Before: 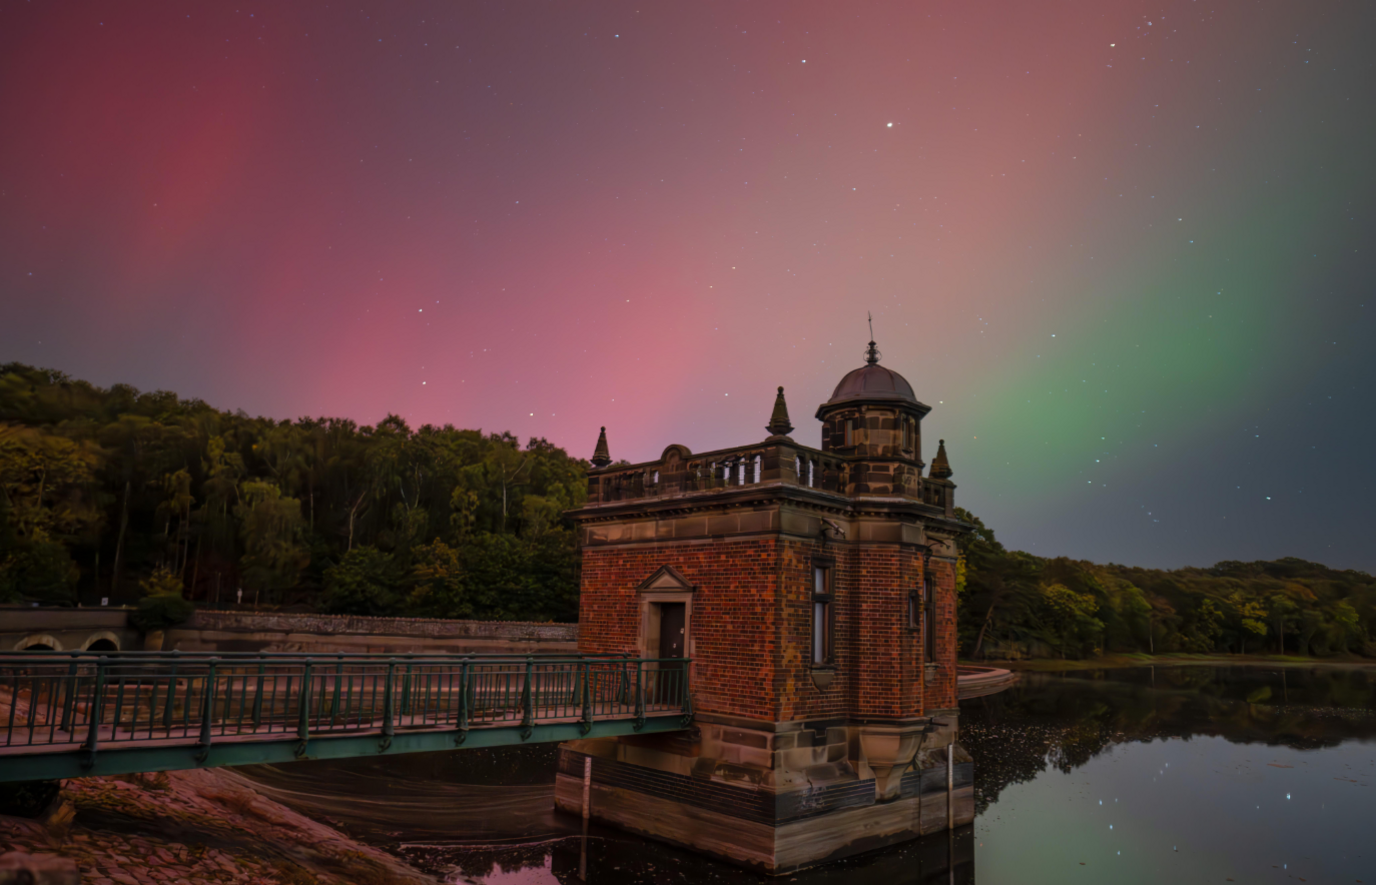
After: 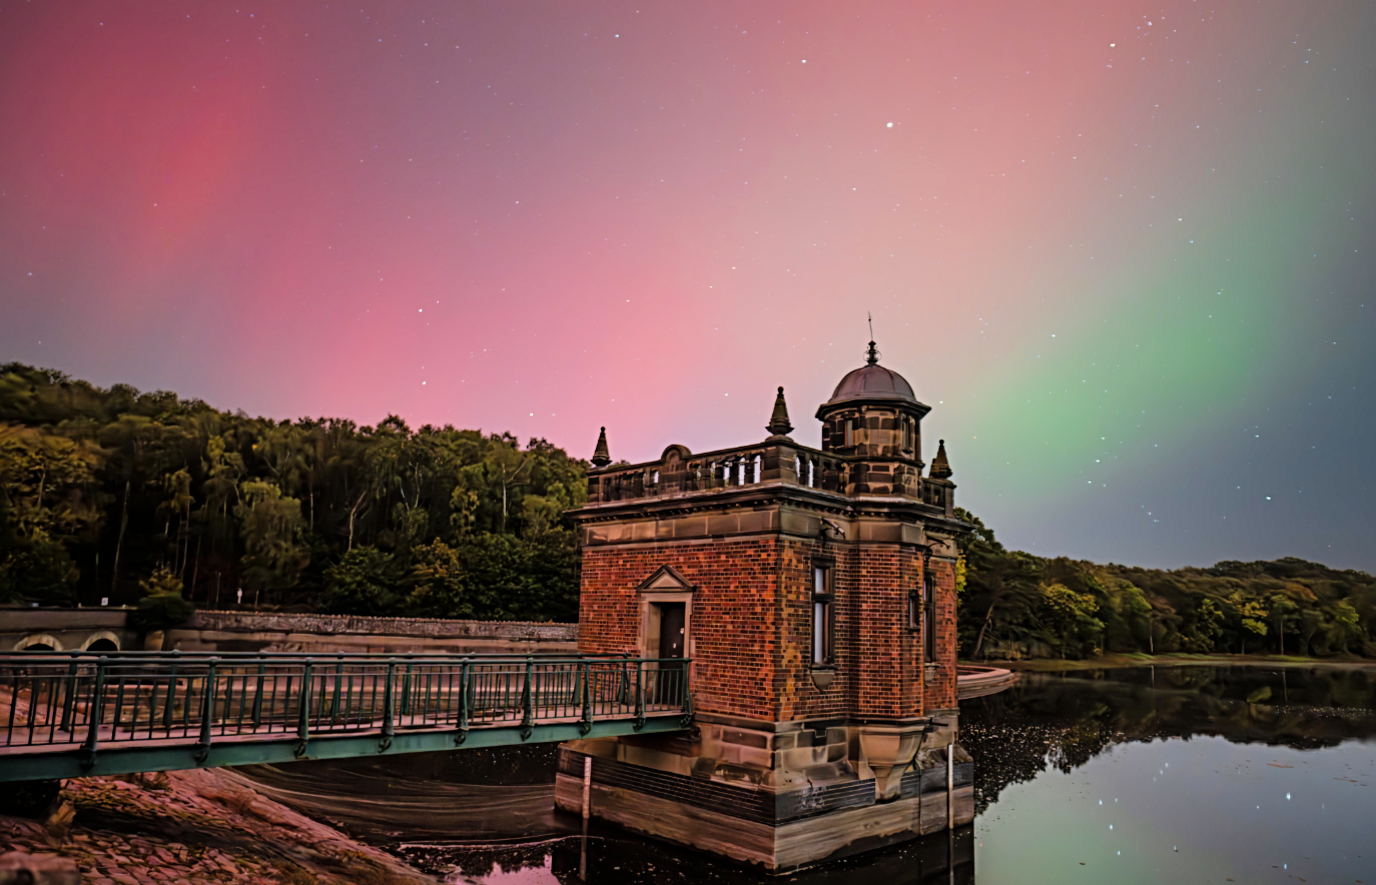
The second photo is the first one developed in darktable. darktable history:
sharpen: radius 4
exposure: black level correction 0, exposure 1.2 EV, compensate highlight preservation false
filmic rgb: black relative exposure -7.65 EV, white relative exposure 4.56 EV, hardness 3.61, contrast 1.05
